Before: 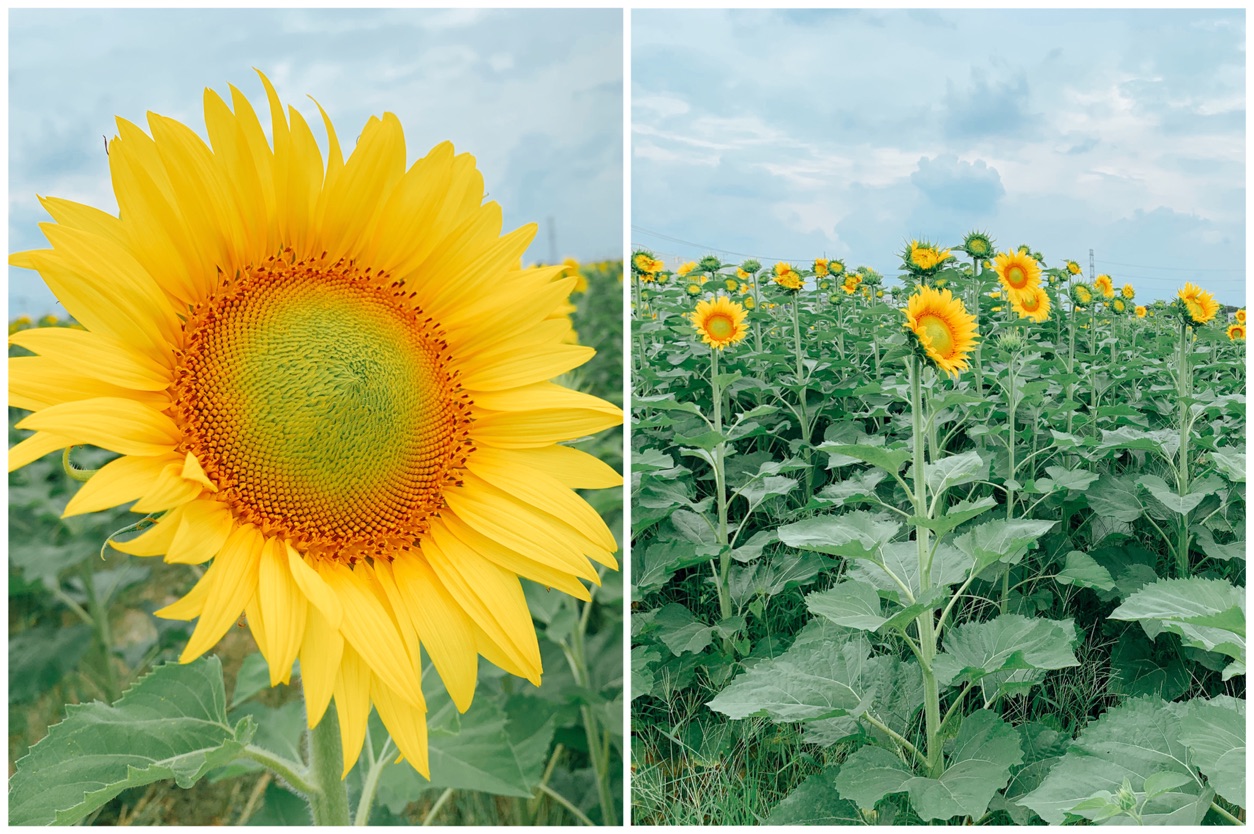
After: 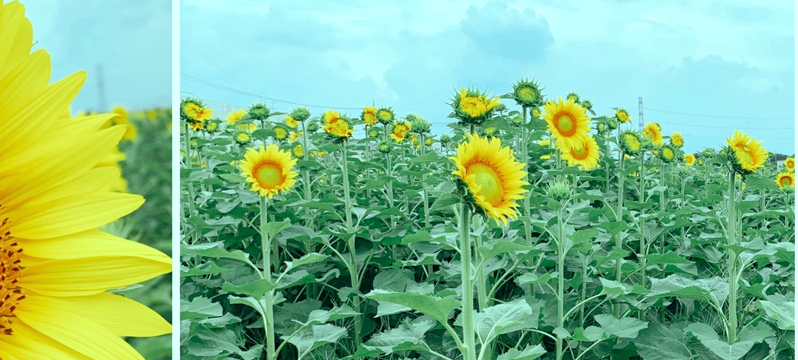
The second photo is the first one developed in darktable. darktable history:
color balance: mode lift, gamma, gain (sRGB), lift [0.997, 0.979, 1.021, 1.011], gamma [1, 1.084, 0.916, 0.998], gain [1, 0.87, 1.13, 1.101], contrast 4.55%, contrast fulcrum 38.24%, output saturation 104.09%
crop: left 36.005%, top 18.293%, right 0.31%, bottom 38.444%
exposure: compensate highlight preservation false
